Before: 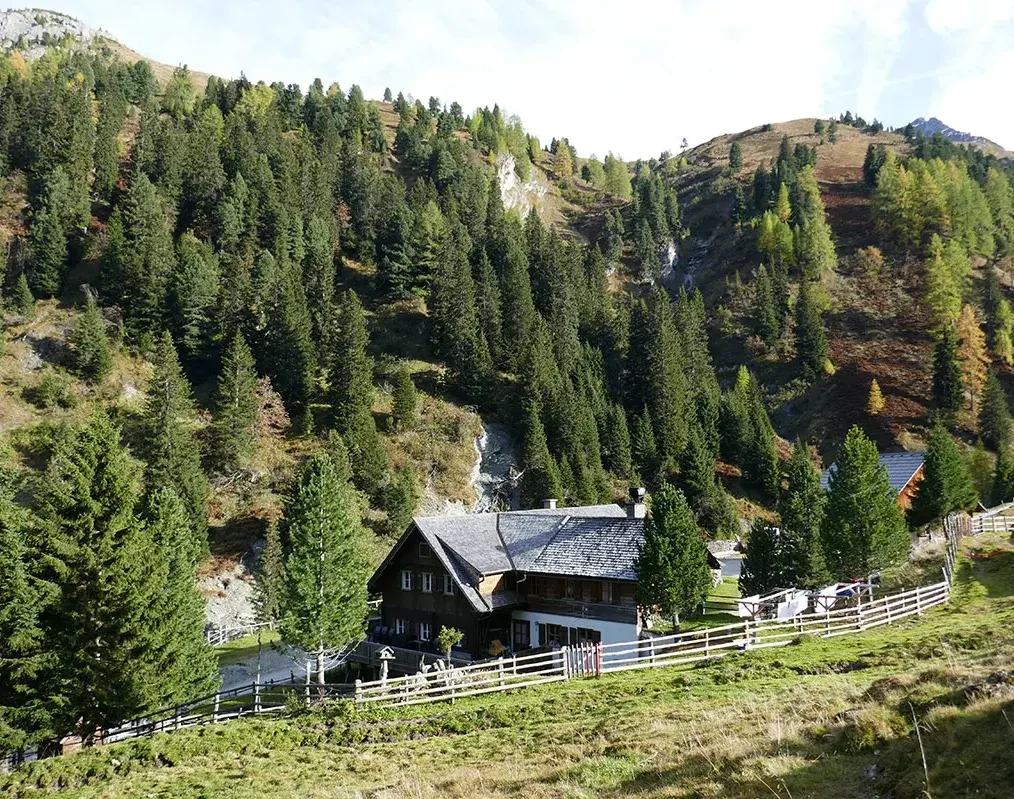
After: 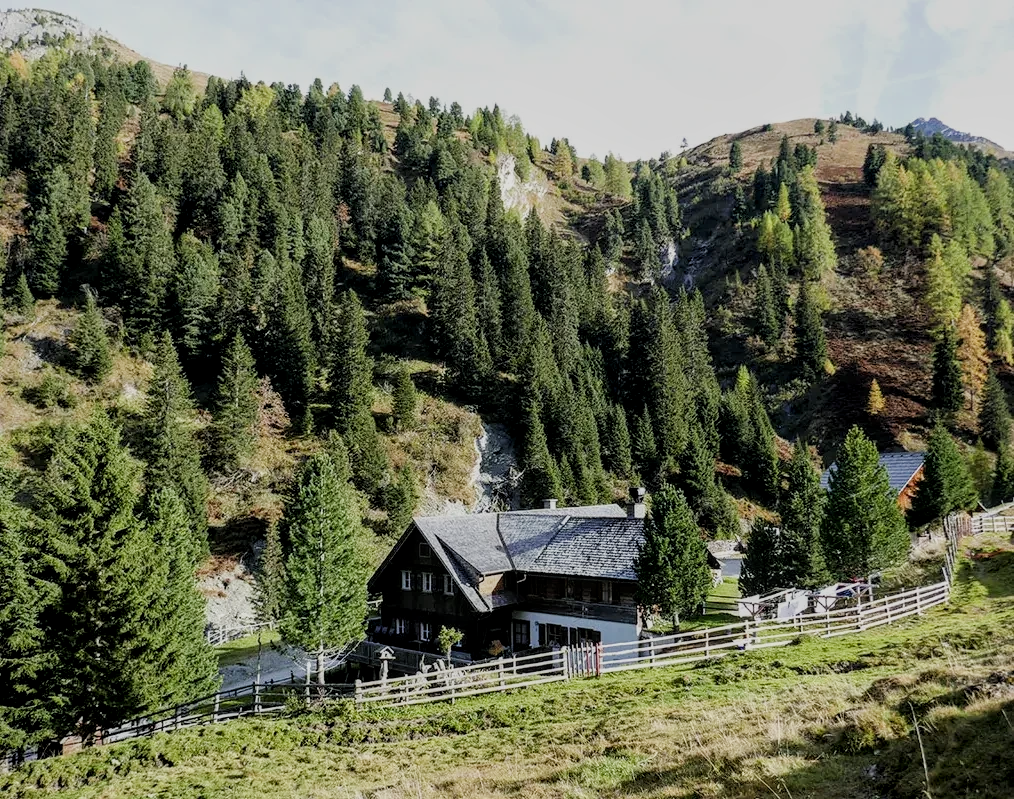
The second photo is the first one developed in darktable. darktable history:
local contrast: detail 130%
filmic rgb: black relative exposure -7.65 EV, white relative exposure 4.56 EV, threshold 5.99 EV, hardness 3.61, iterations of high-quality reconstruction 0, enable highlight reconstruction true
